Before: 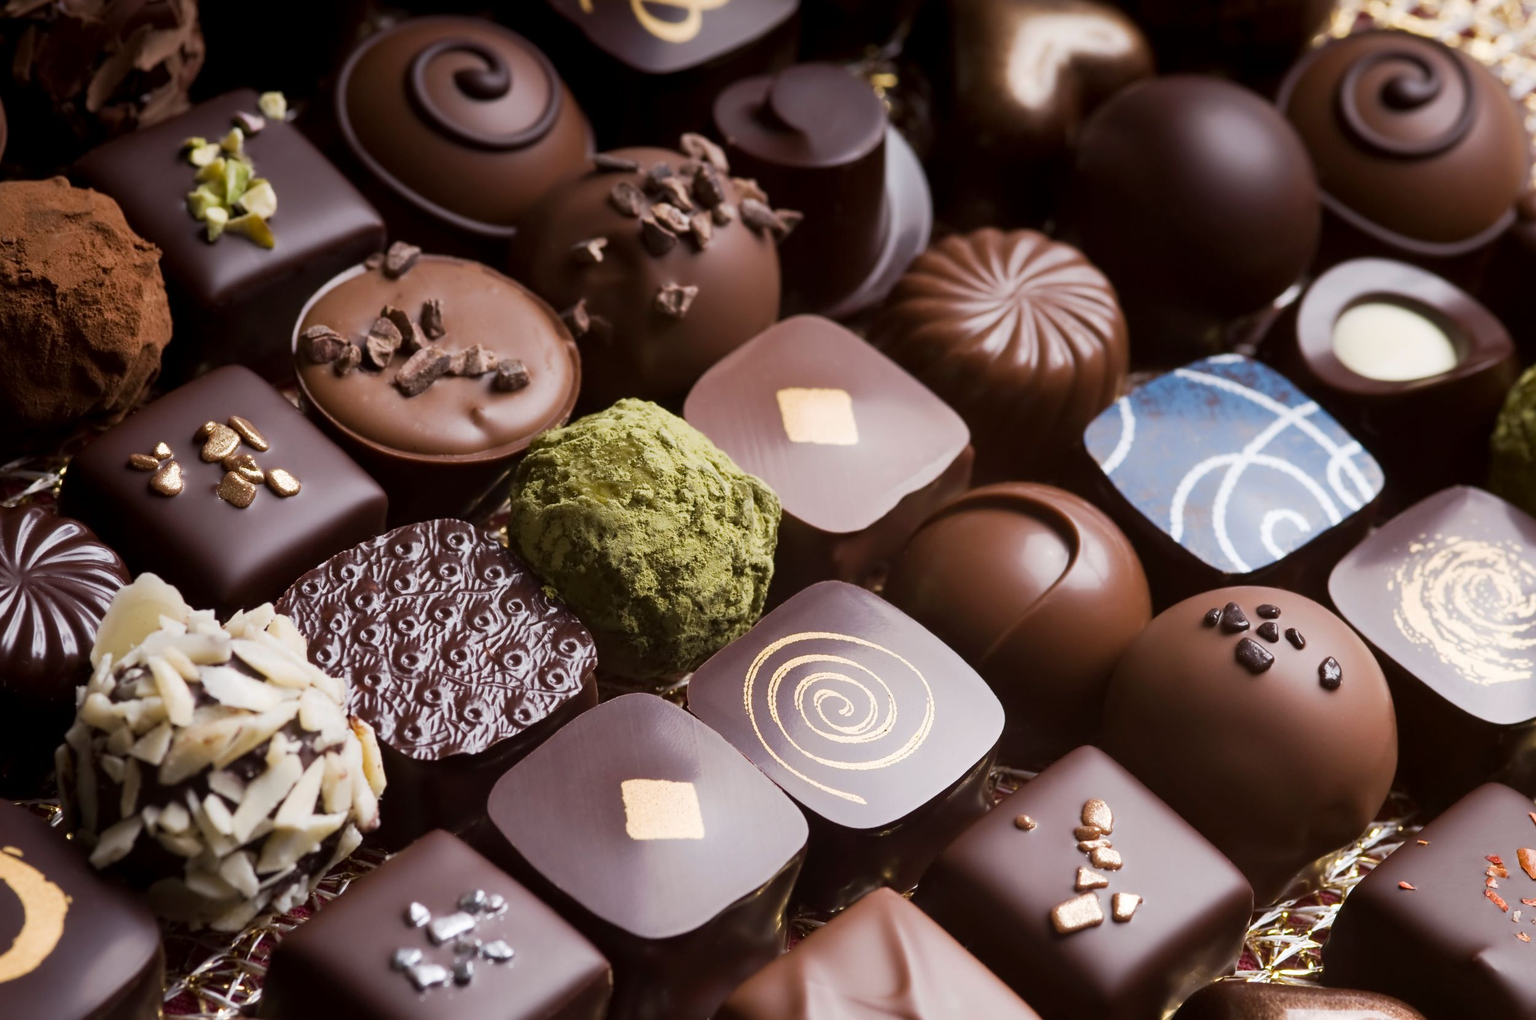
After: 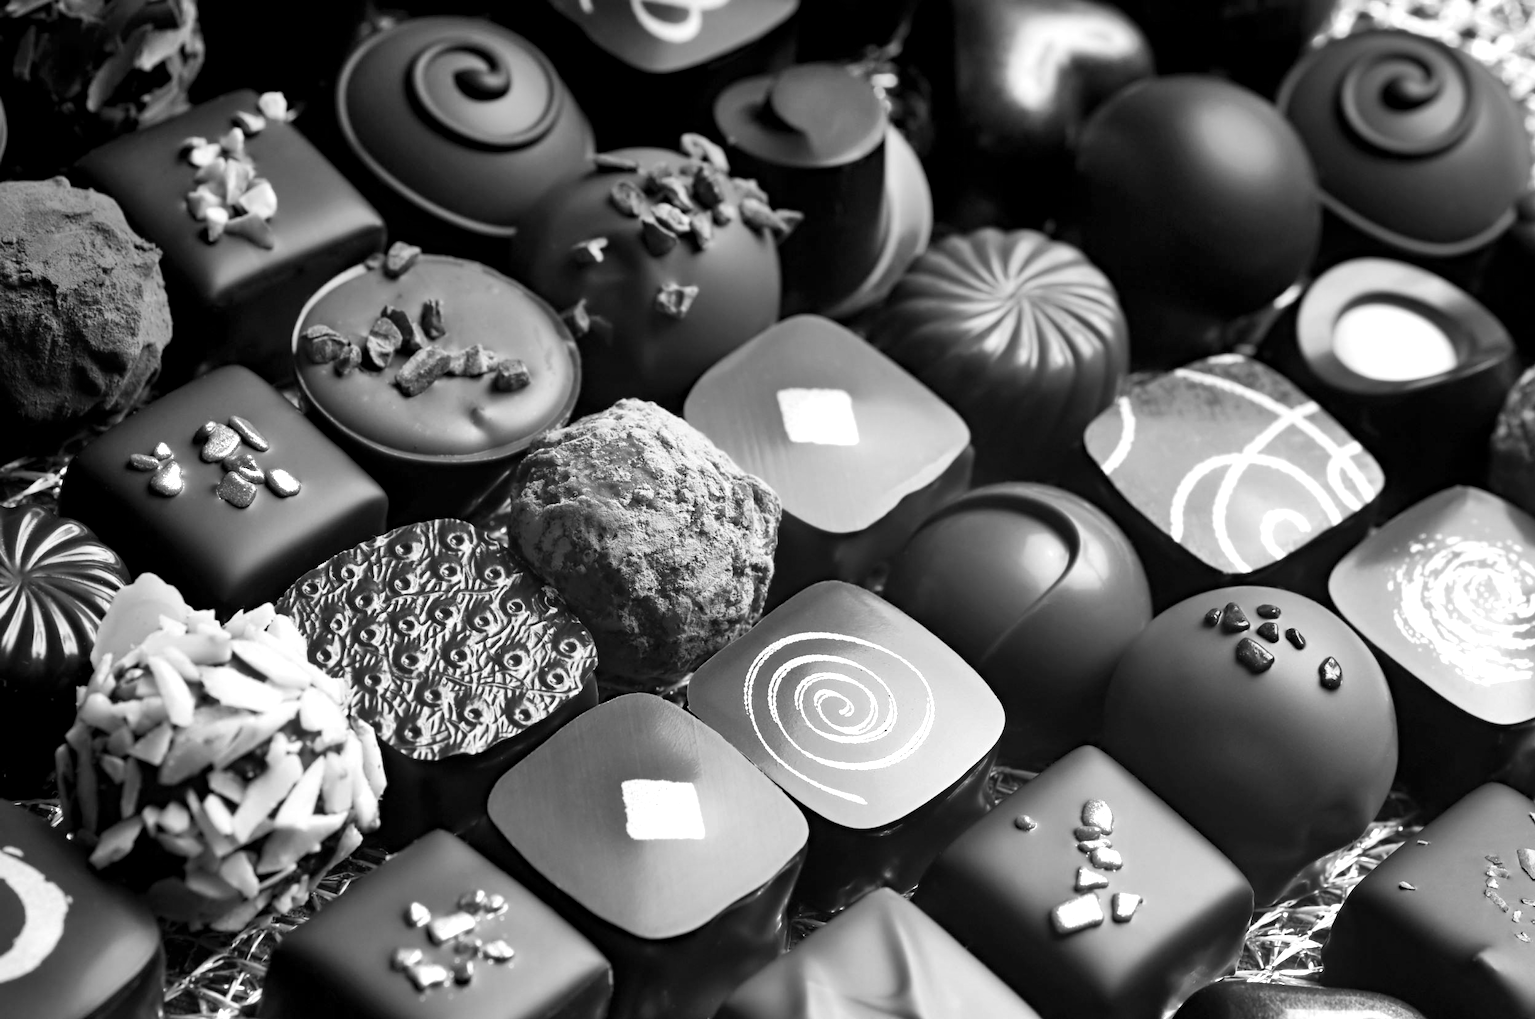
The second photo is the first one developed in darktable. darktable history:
shadows and highlights: soften with gaussian
monochrome: on, module defaults
exposure: black level correction 0.001, exposure 0.5 EV, compensate exposure bias true, compensate highlight preservation false
tone equalizer: on, module defaults
haze removal: compatibility mode true, adaptive false
